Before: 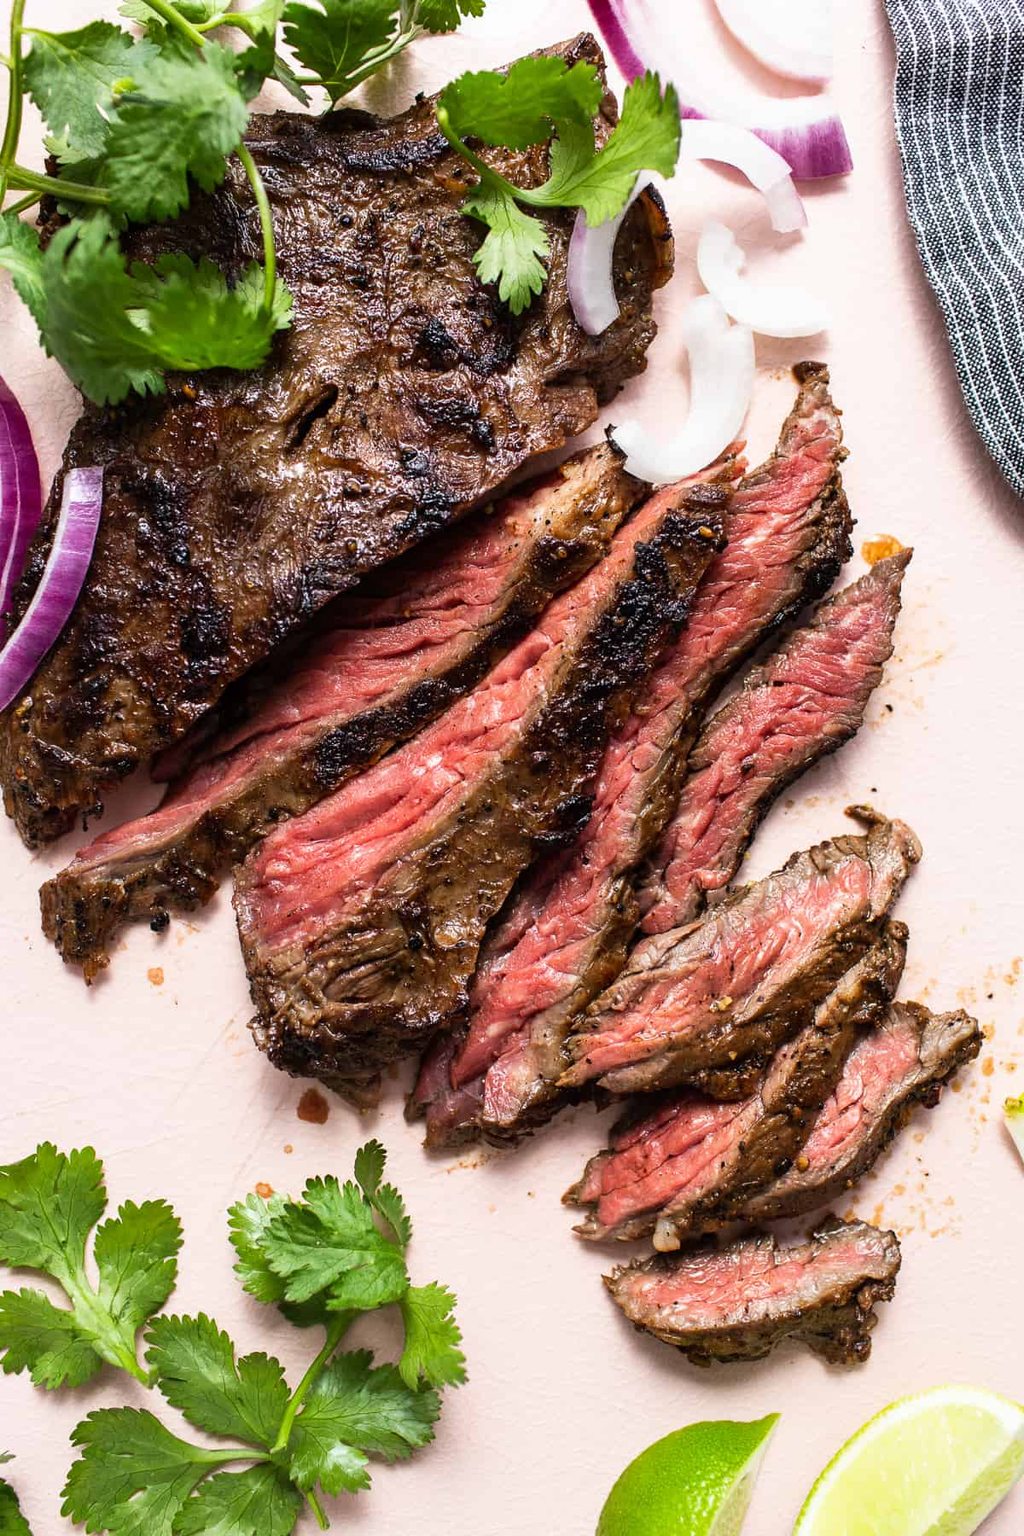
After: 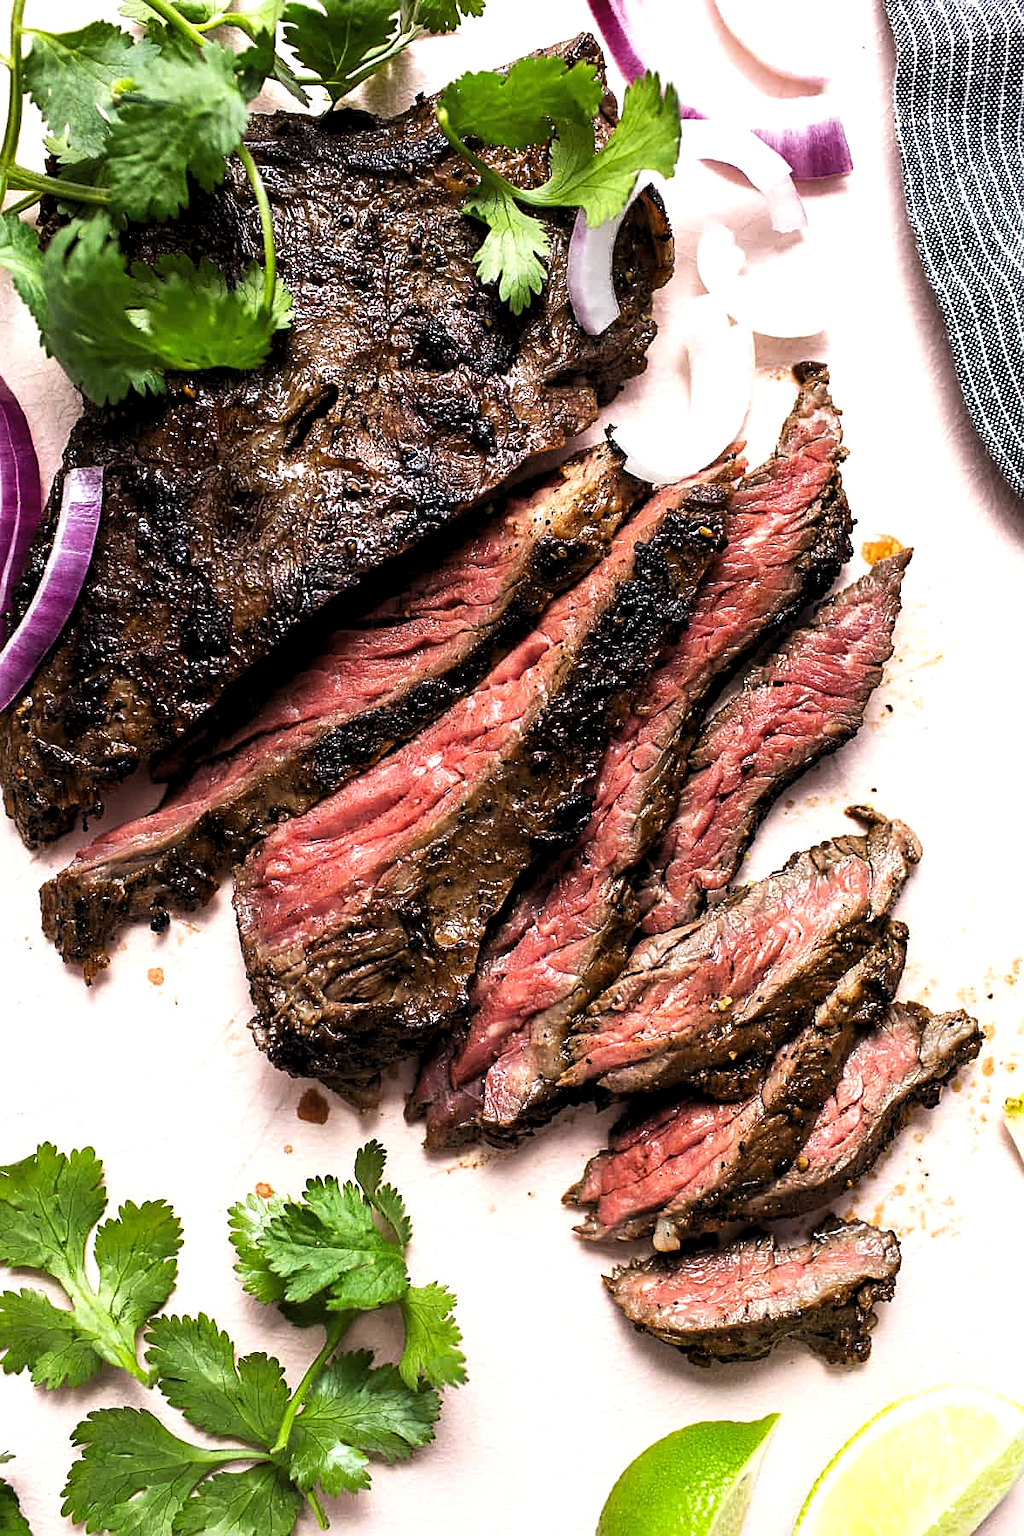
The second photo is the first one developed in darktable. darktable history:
levels: levels [0.052, 0.496, 0.908]
sharpen: on, module defaults
